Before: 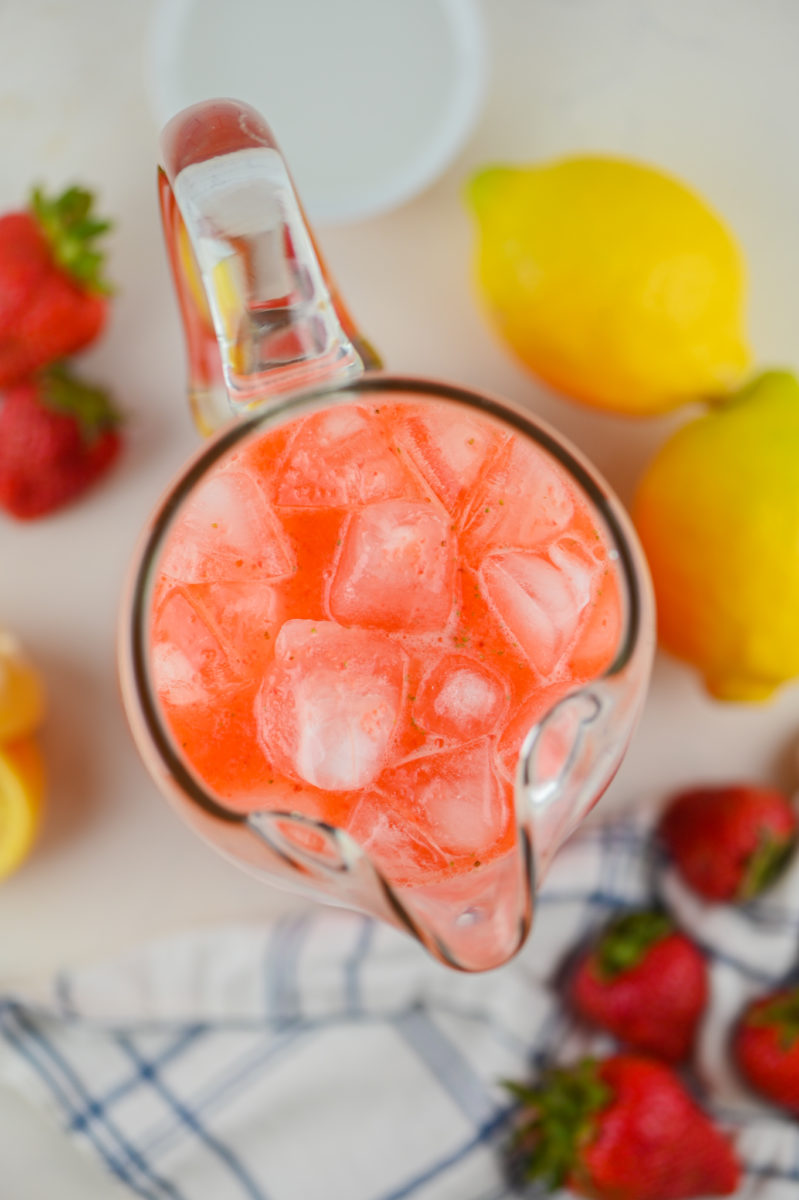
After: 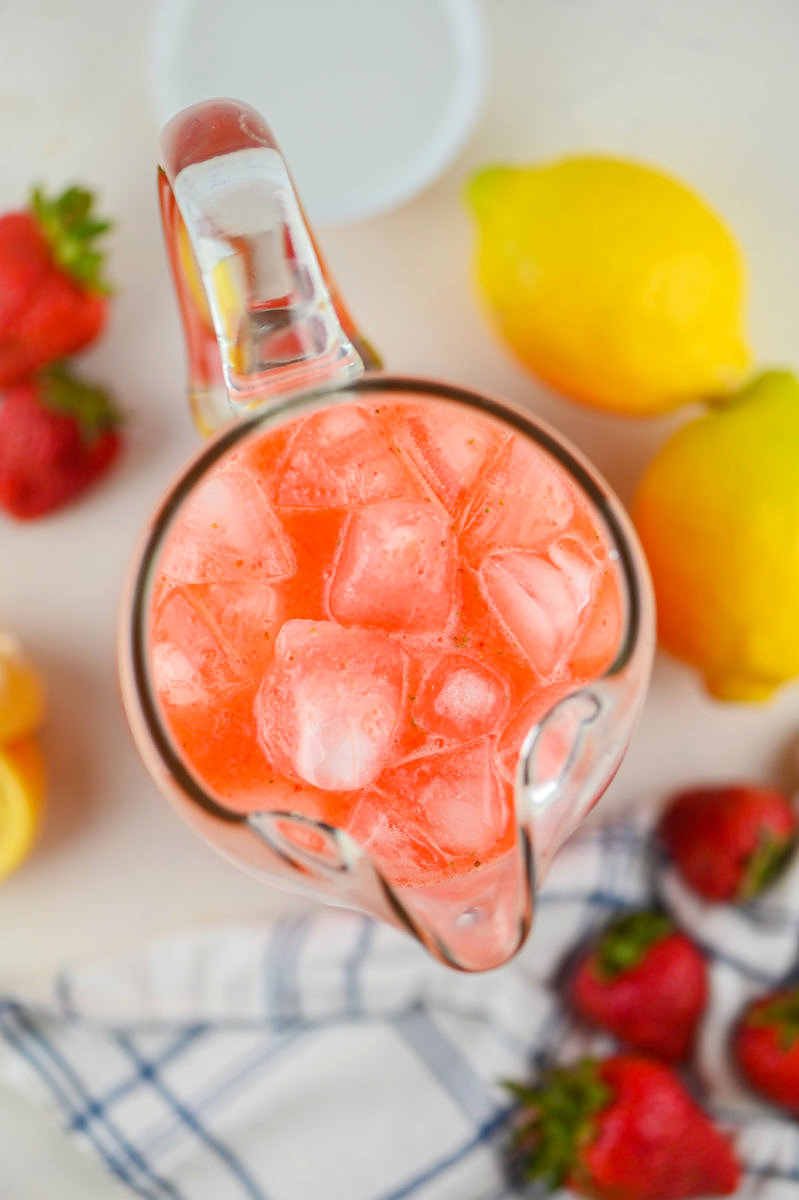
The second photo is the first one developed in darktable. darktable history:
sharpen: radius 1
levels: levels [0, 0.476, 0.951]
